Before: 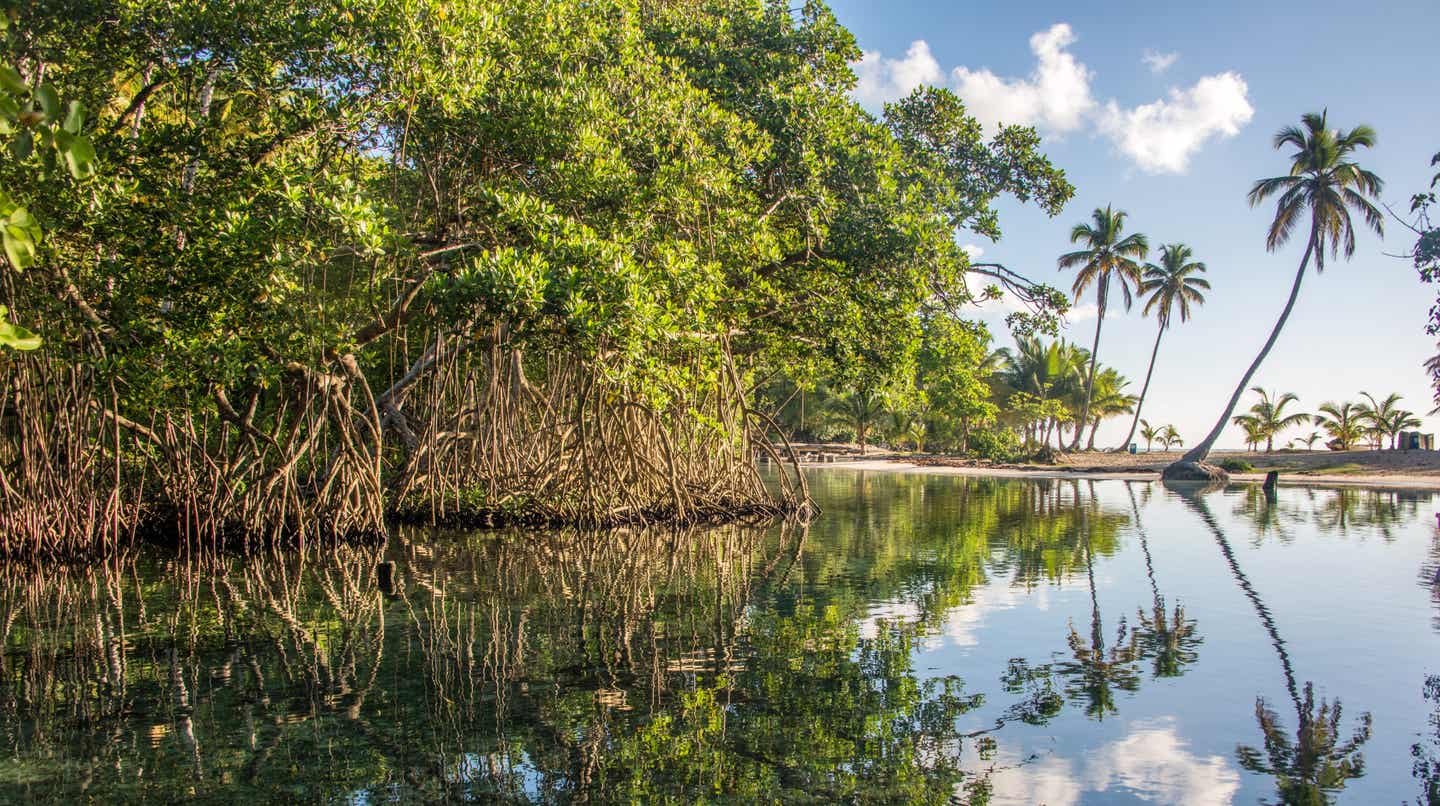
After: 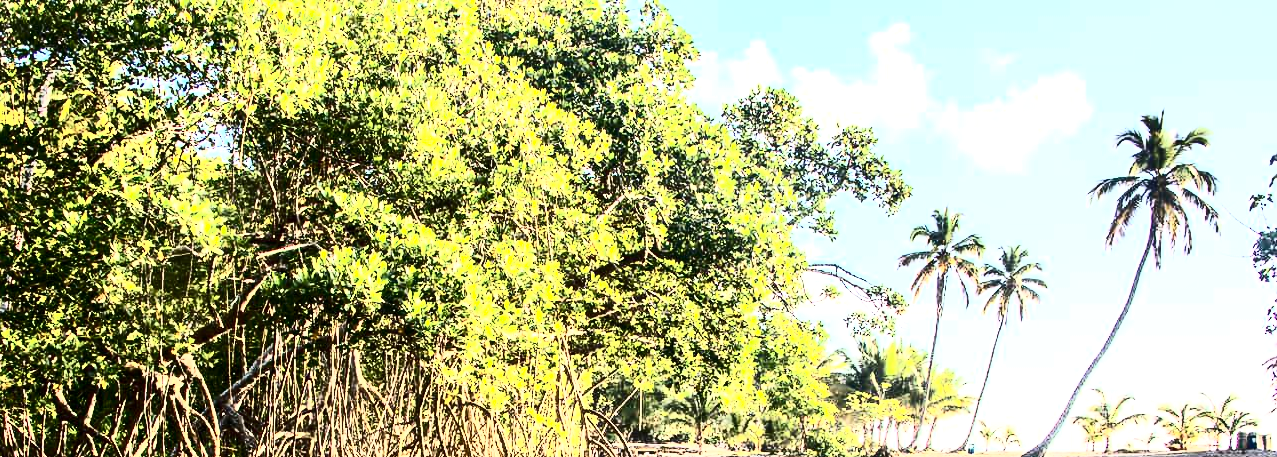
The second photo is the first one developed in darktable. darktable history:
crop and rotate: left 11.316%, bottom 43.192%
exposure: black level correction -0.002, exposure 0.539 EV, compensate highlight preservation false
local contrast: mode bilateral grid, contrast 20, coarseness 51, detail 119%, midtone range 0.2
contrast brightness saturation: contrast 0.942, brightness 0.201
tone equalizer: -8 EV -0.413 EV, -7 EV -0.356 EV, -6 EV -0.356 EV, -5 EV -0.19 EV, -3 EV 0.199 EV, -2 EV 0.32 EV, -1 EV 0.367 EV, +0 EV 0.415 EV
